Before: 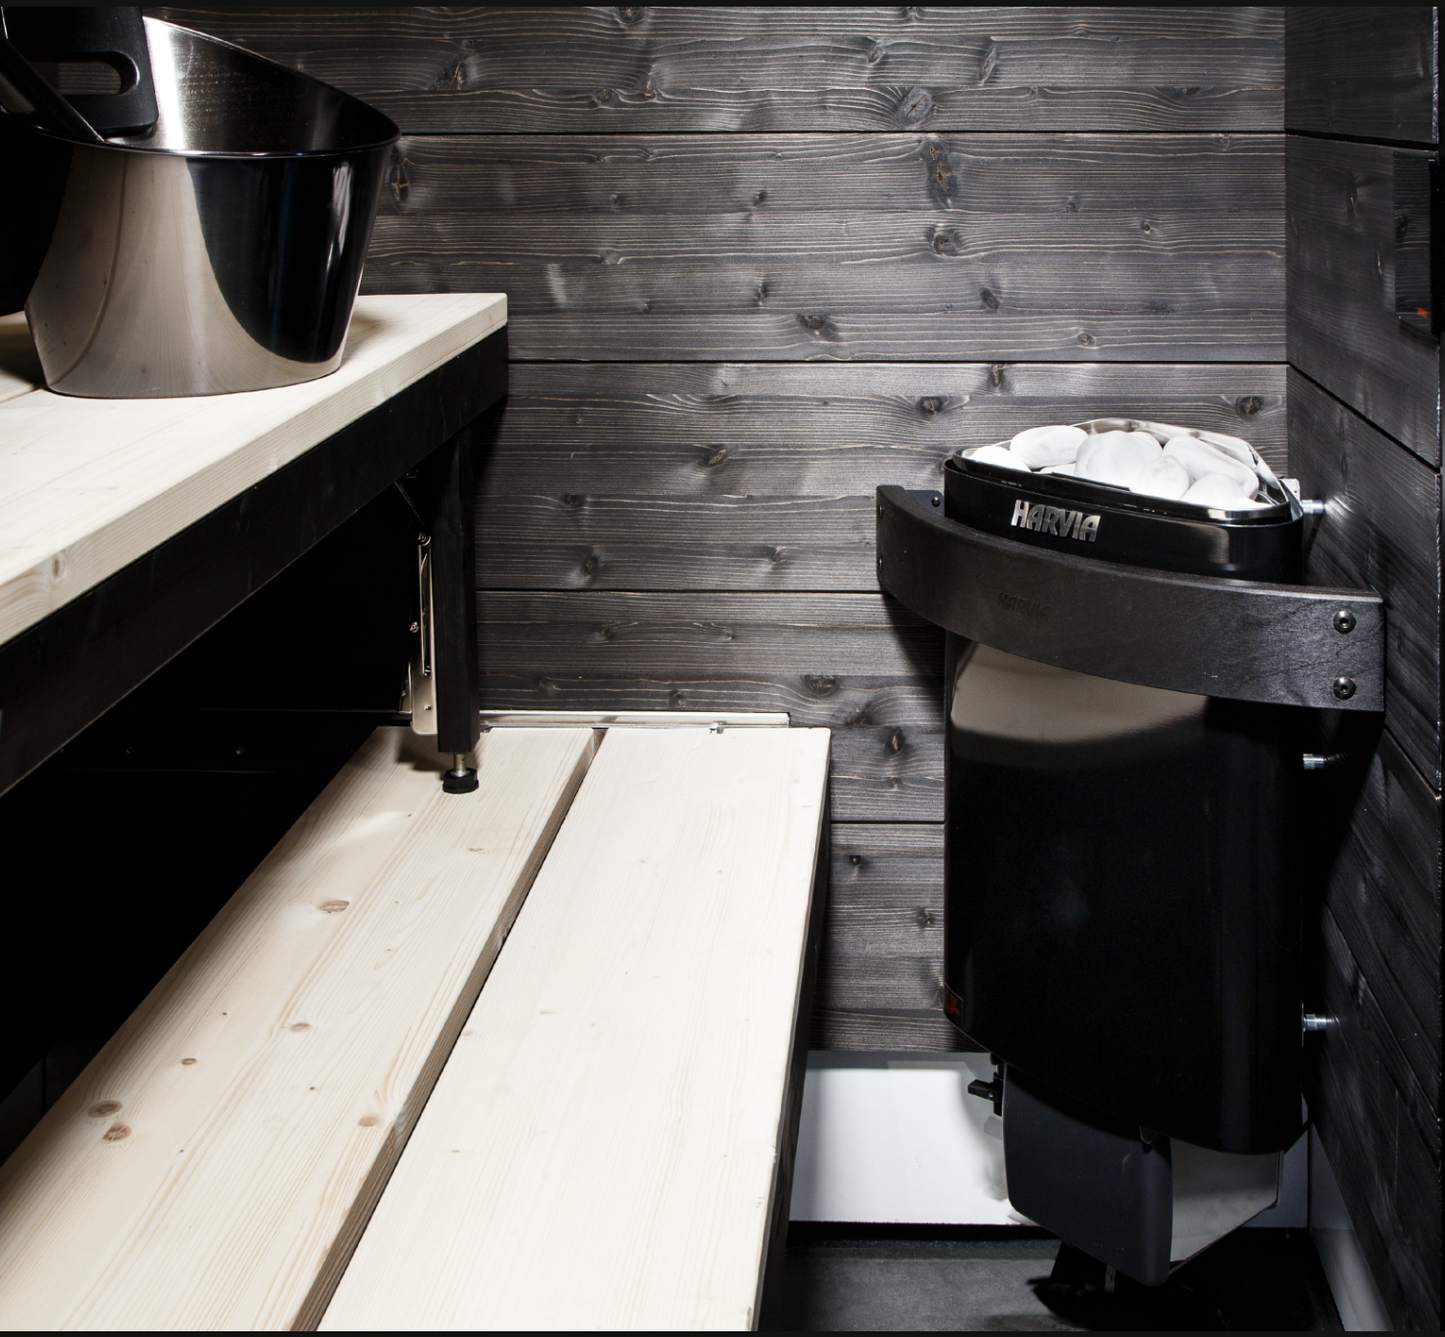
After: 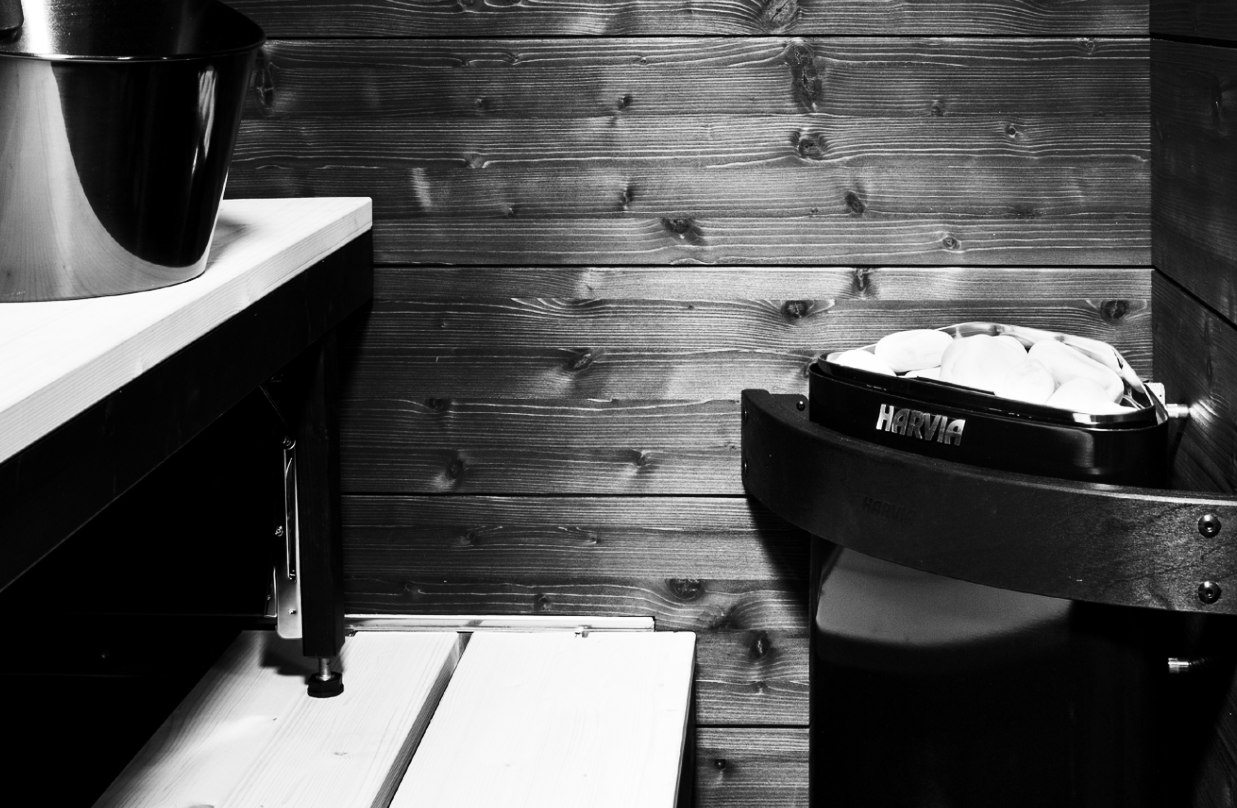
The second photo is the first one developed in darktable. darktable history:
crop and rotate: left 9.345%, top 7.22%, right 4.982%, bottom 32.331%
contrast brightness saturation: contrast 0.28
monochrome: a 16.01, b -2.65, highlights 0.52
